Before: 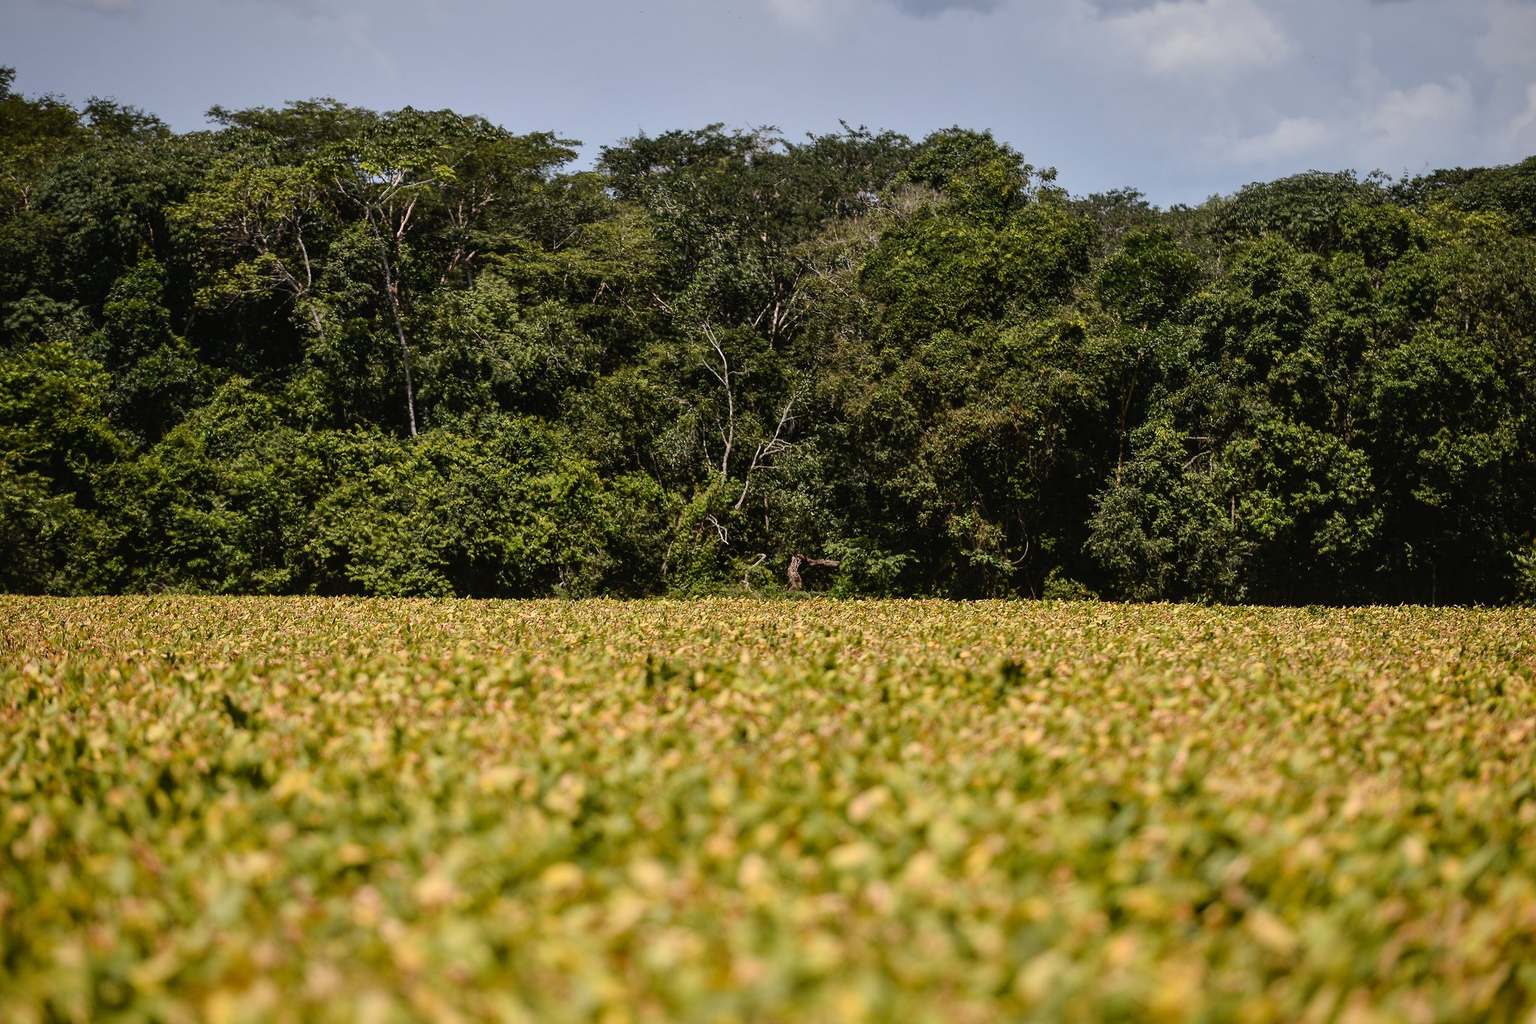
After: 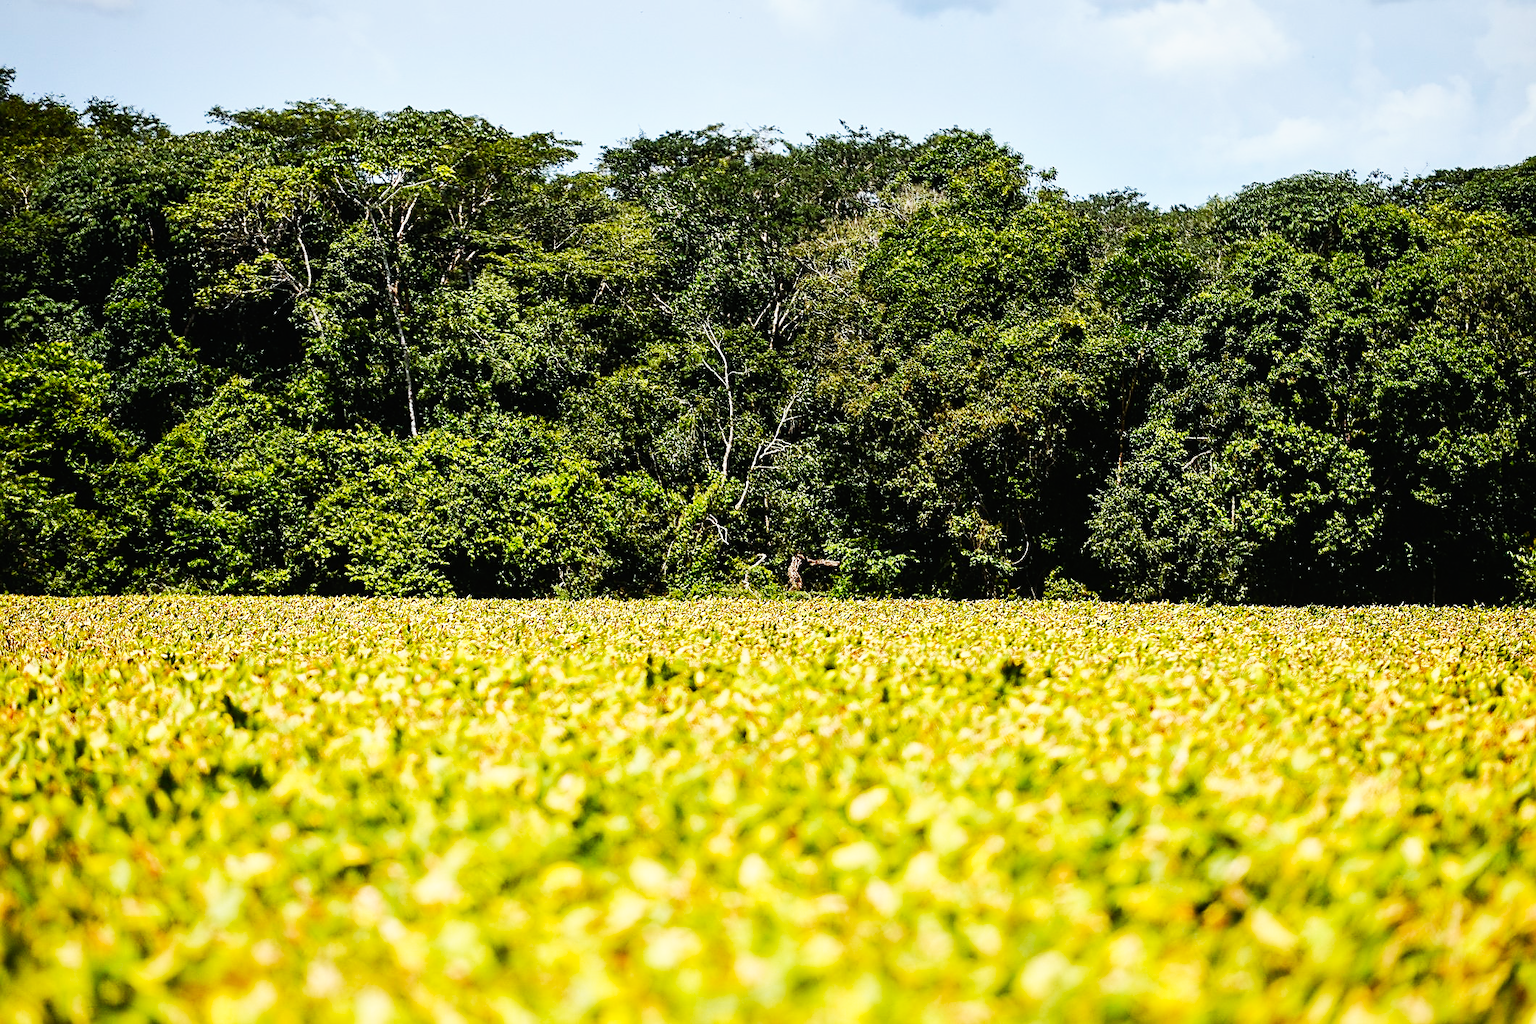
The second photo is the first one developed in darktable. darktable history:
base curve: curves: ch0 [(0, 0) (0.007, 0.004) (0.027, 0.03) (0.046, 0.07) (0.207, 0.54) (0.442, 0.872) (0.673, 0.972) (1, 1)], preserve colors none
sharpen: on, module defaults
color calibration: output colorfulness [0, 0.315, 0, 0], illuminant Planckian (black body), adaptation linear Bradford (ICC v4), x 0.36, y 0.366, temperature 4477.81 K
